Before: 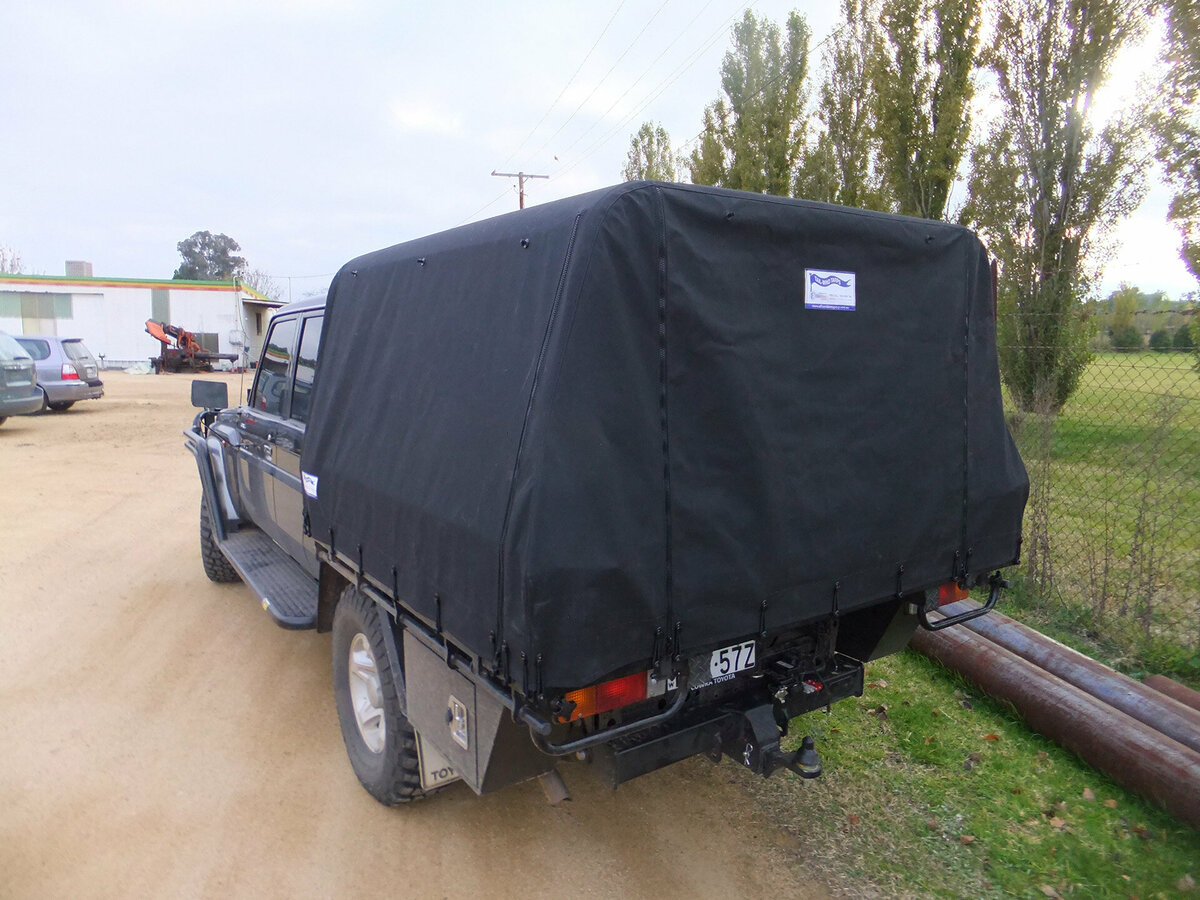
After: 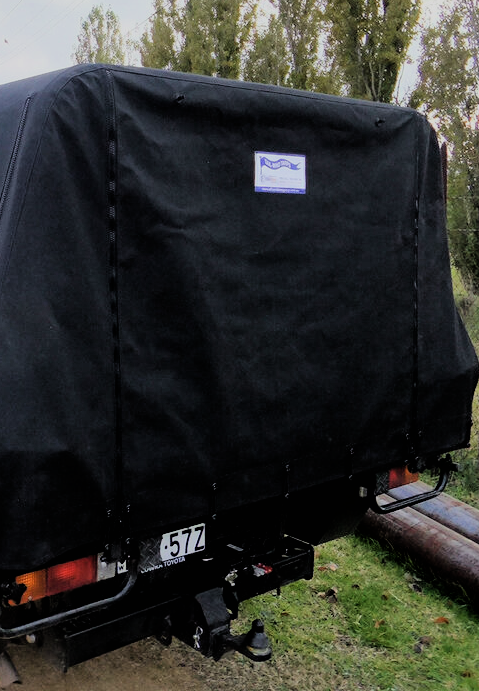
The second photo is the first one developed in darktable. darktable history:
crop: left 45.843%, top 13.07%, right 14.224%, bottom 10.106%
filmic rgb: black relative exposure -4.39 EV, white relative exposure 5.04 EV, hardness 2.19, latitude 39.75%, contrast 1.149, highlights saturation mix 10.44%, shadows ↔ highlights balance 1.05%
shadows and highlights: shadows 31.45, highlights -31.57, soften with gaussian
